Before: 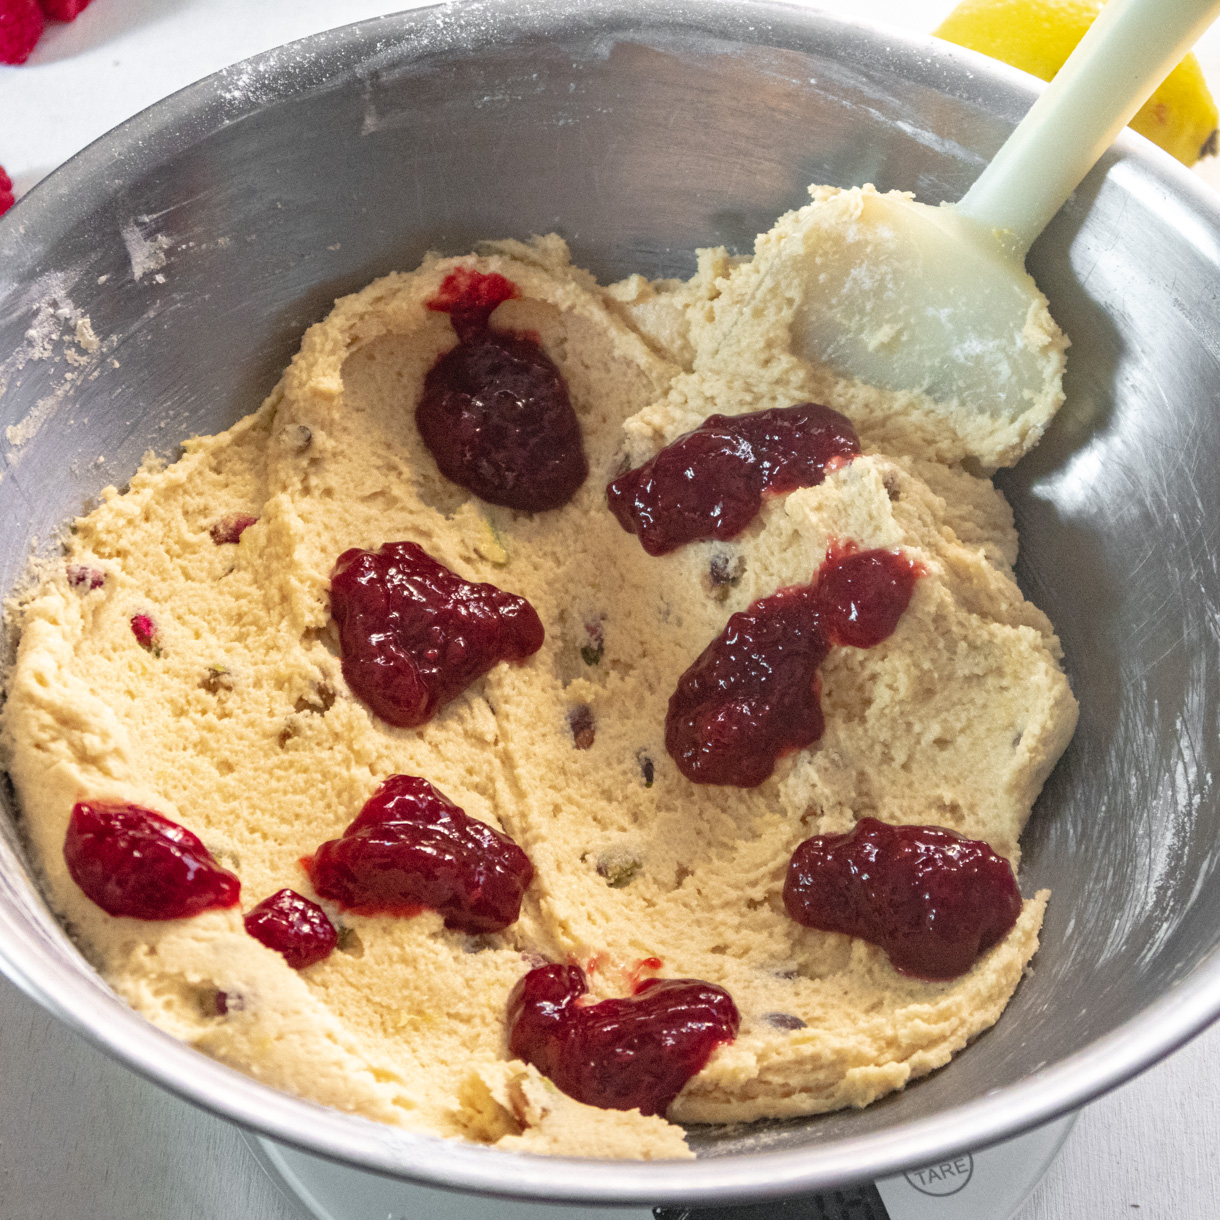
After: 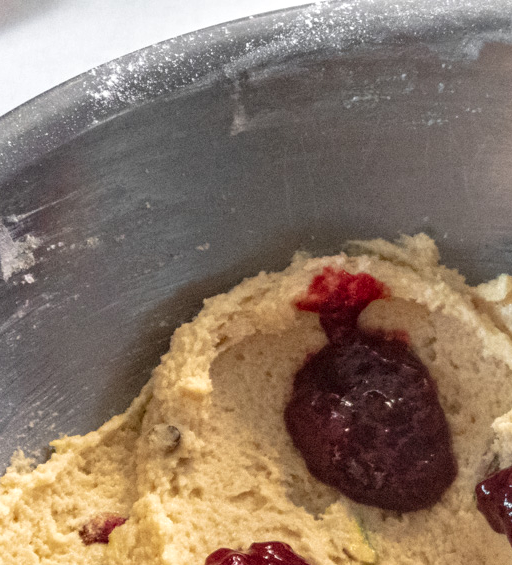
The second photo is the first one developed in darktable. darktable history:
local contrast: on, module defaults
crop and rotate: left 10.817%, top 0.062%, right 47.194%, bottom 53.626%
